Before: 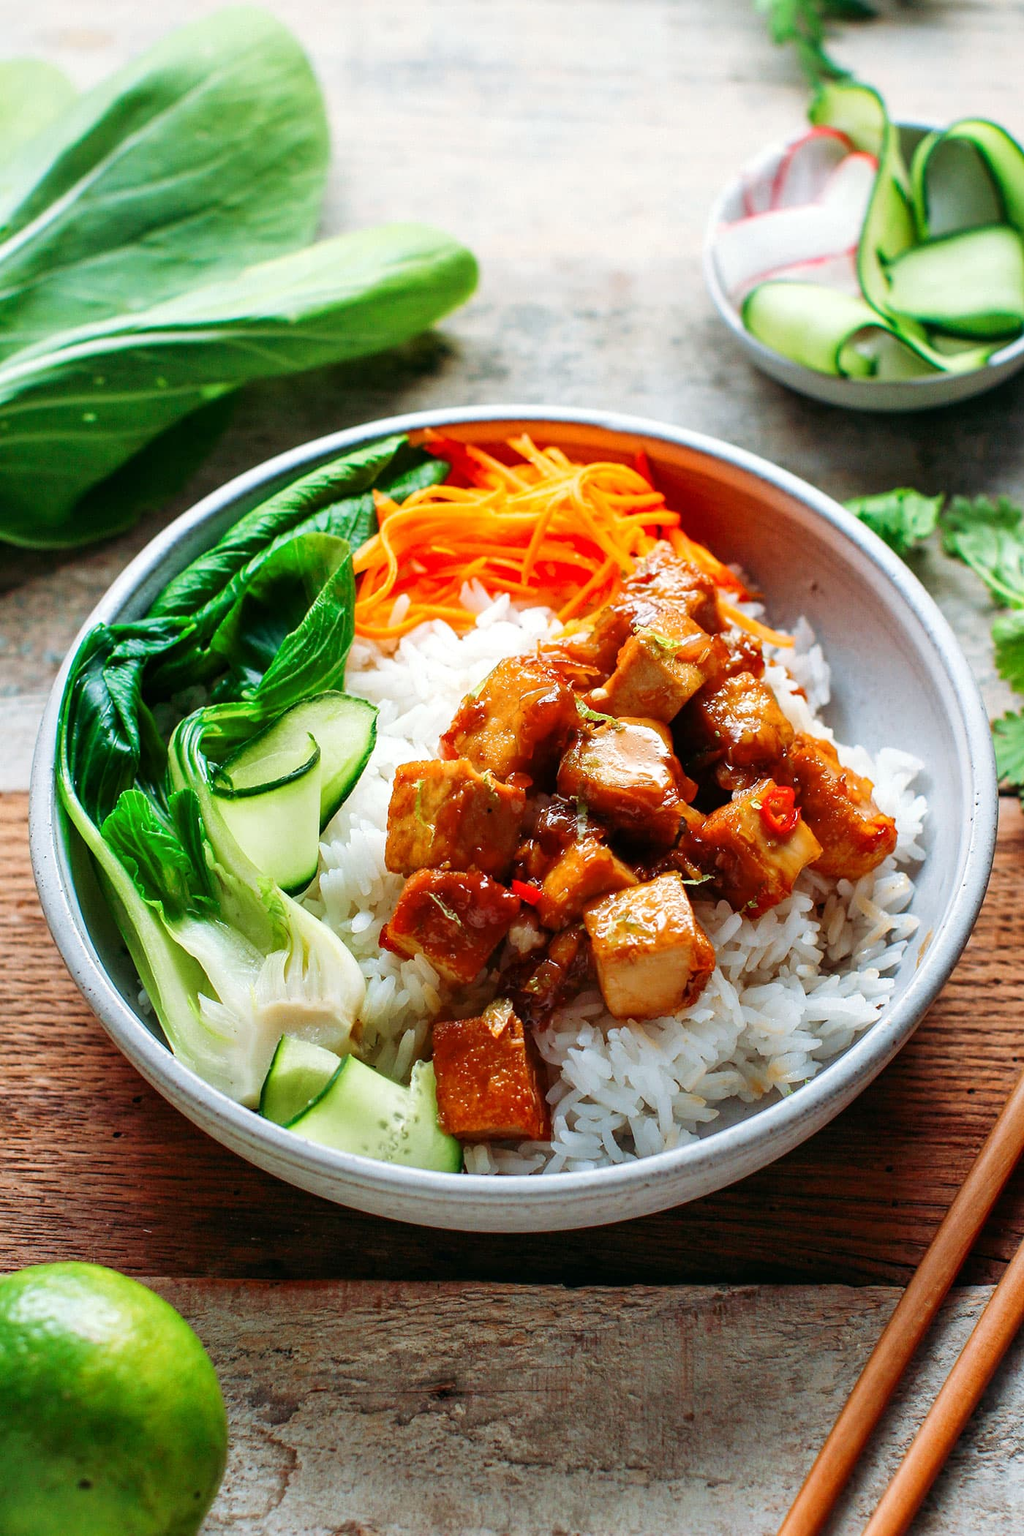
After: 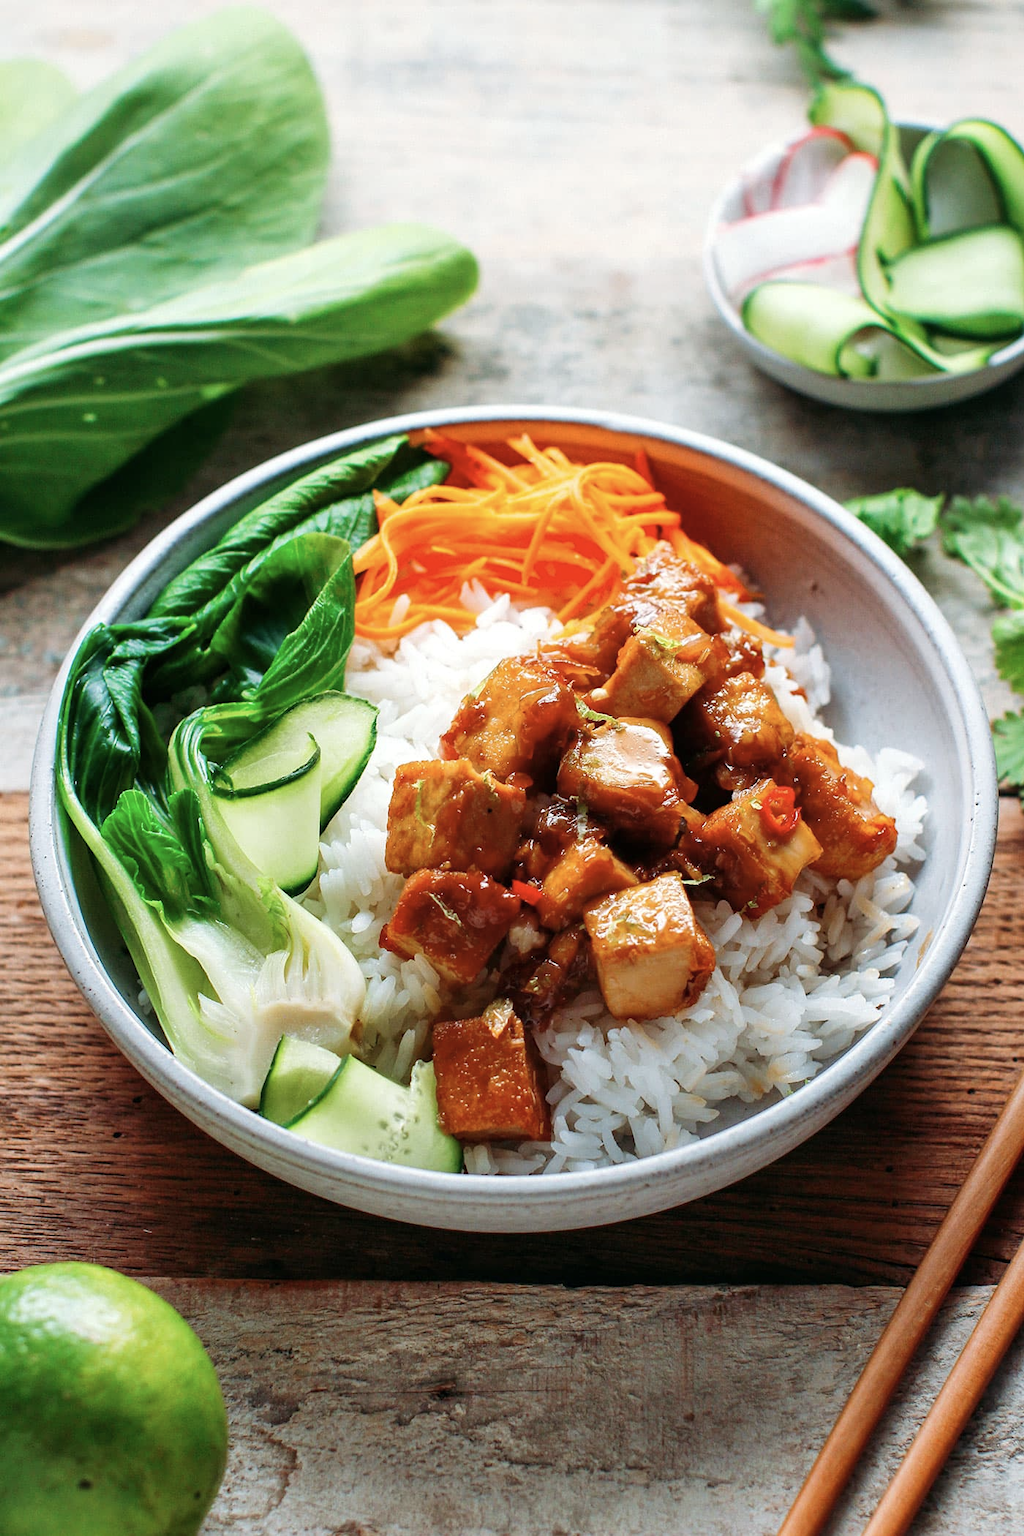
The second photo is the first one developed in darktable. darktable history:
color correction: highlights b* 0.037, saturation 0.82
